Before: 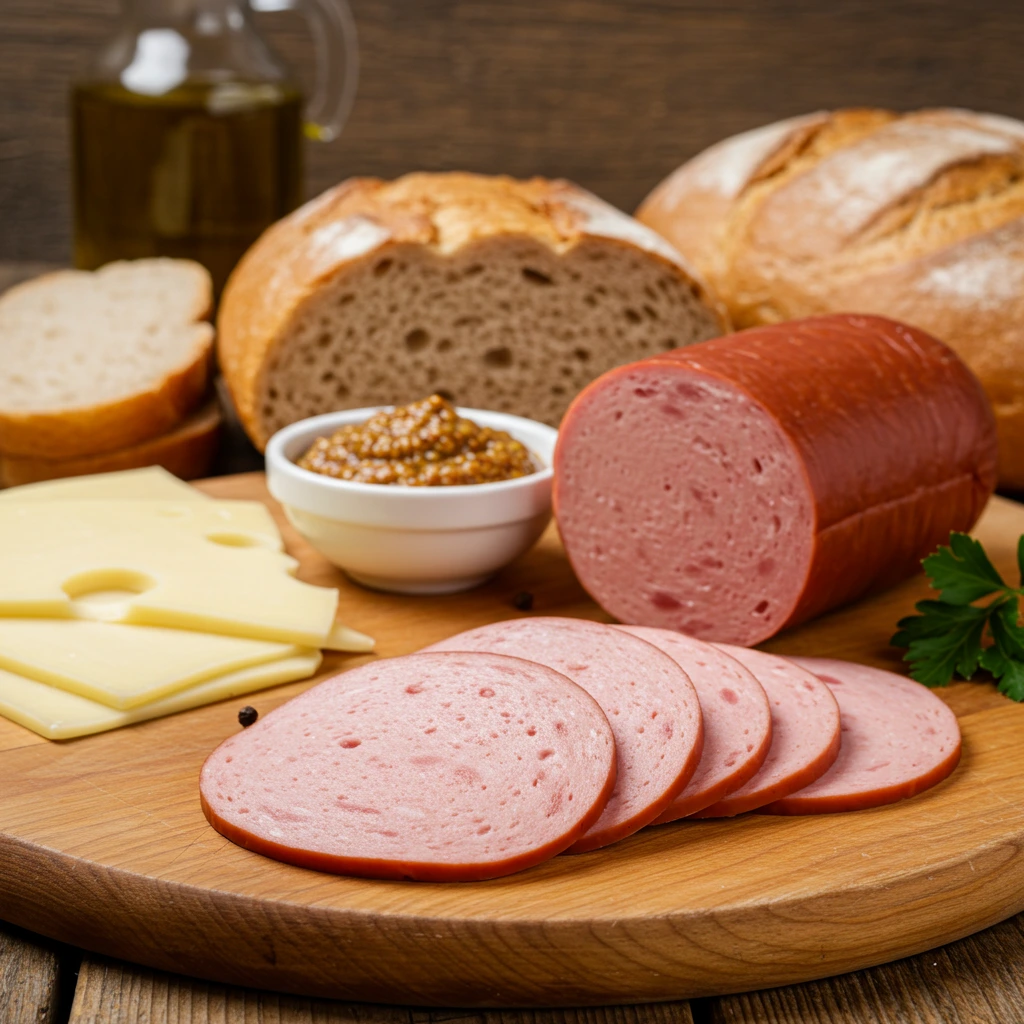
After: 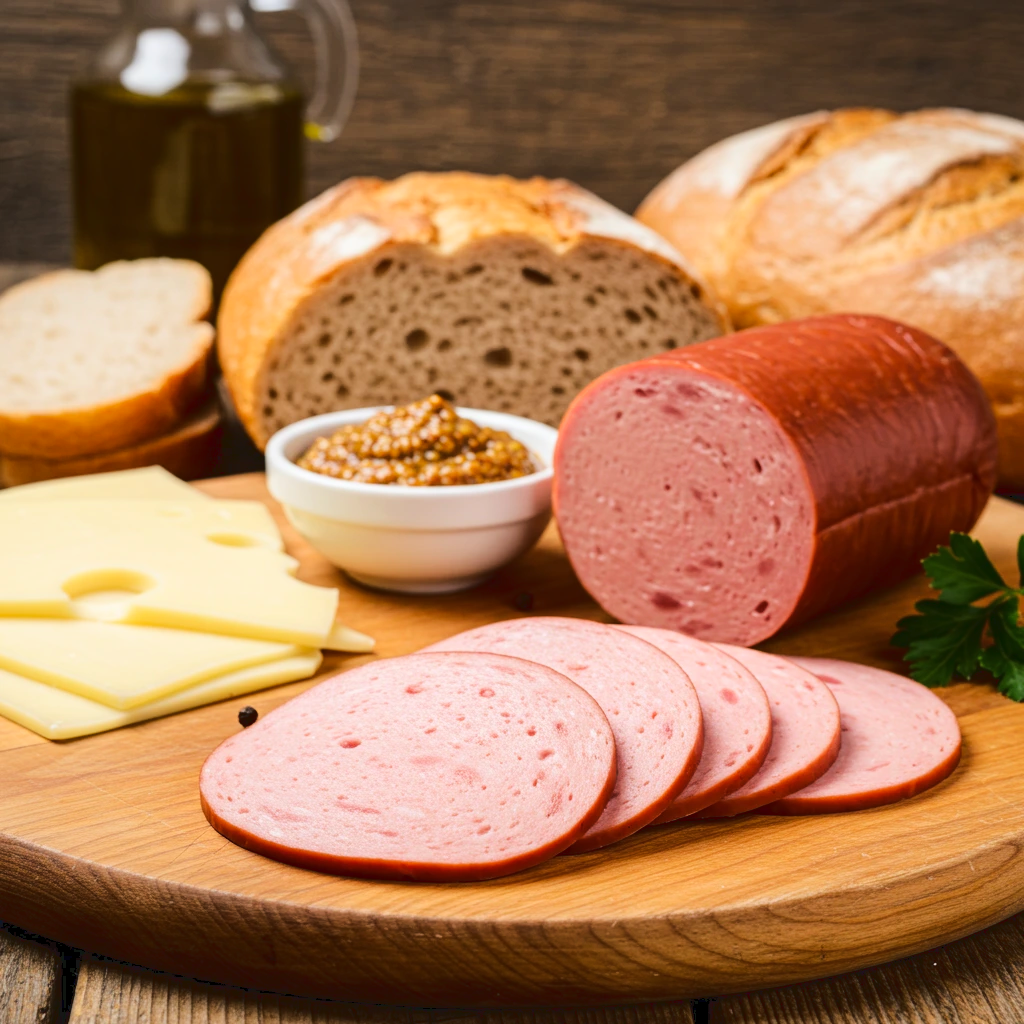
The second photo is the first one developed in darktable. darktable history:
tone curve: curves: ch0 [(0, 0) (0.003, 0.072) (0.011, 0.073) (0.025, 0.072) (0.044, 0.076) (0.069, 0.089) (0.1, 0.103) (0.136, 0.123) (0.177, 0.158) (0.224, 0.21) (0.277, 0.275) (0.335, 0.372) (0.399, 0.463) (0.468, 0.556) (0.543, 0.633) (0.623, 0.712) (0.709, 0.795) (0.801, 0.869) (0.898, 0.942) (1, 1)], color space Lab, linked channels, preserve colors none
